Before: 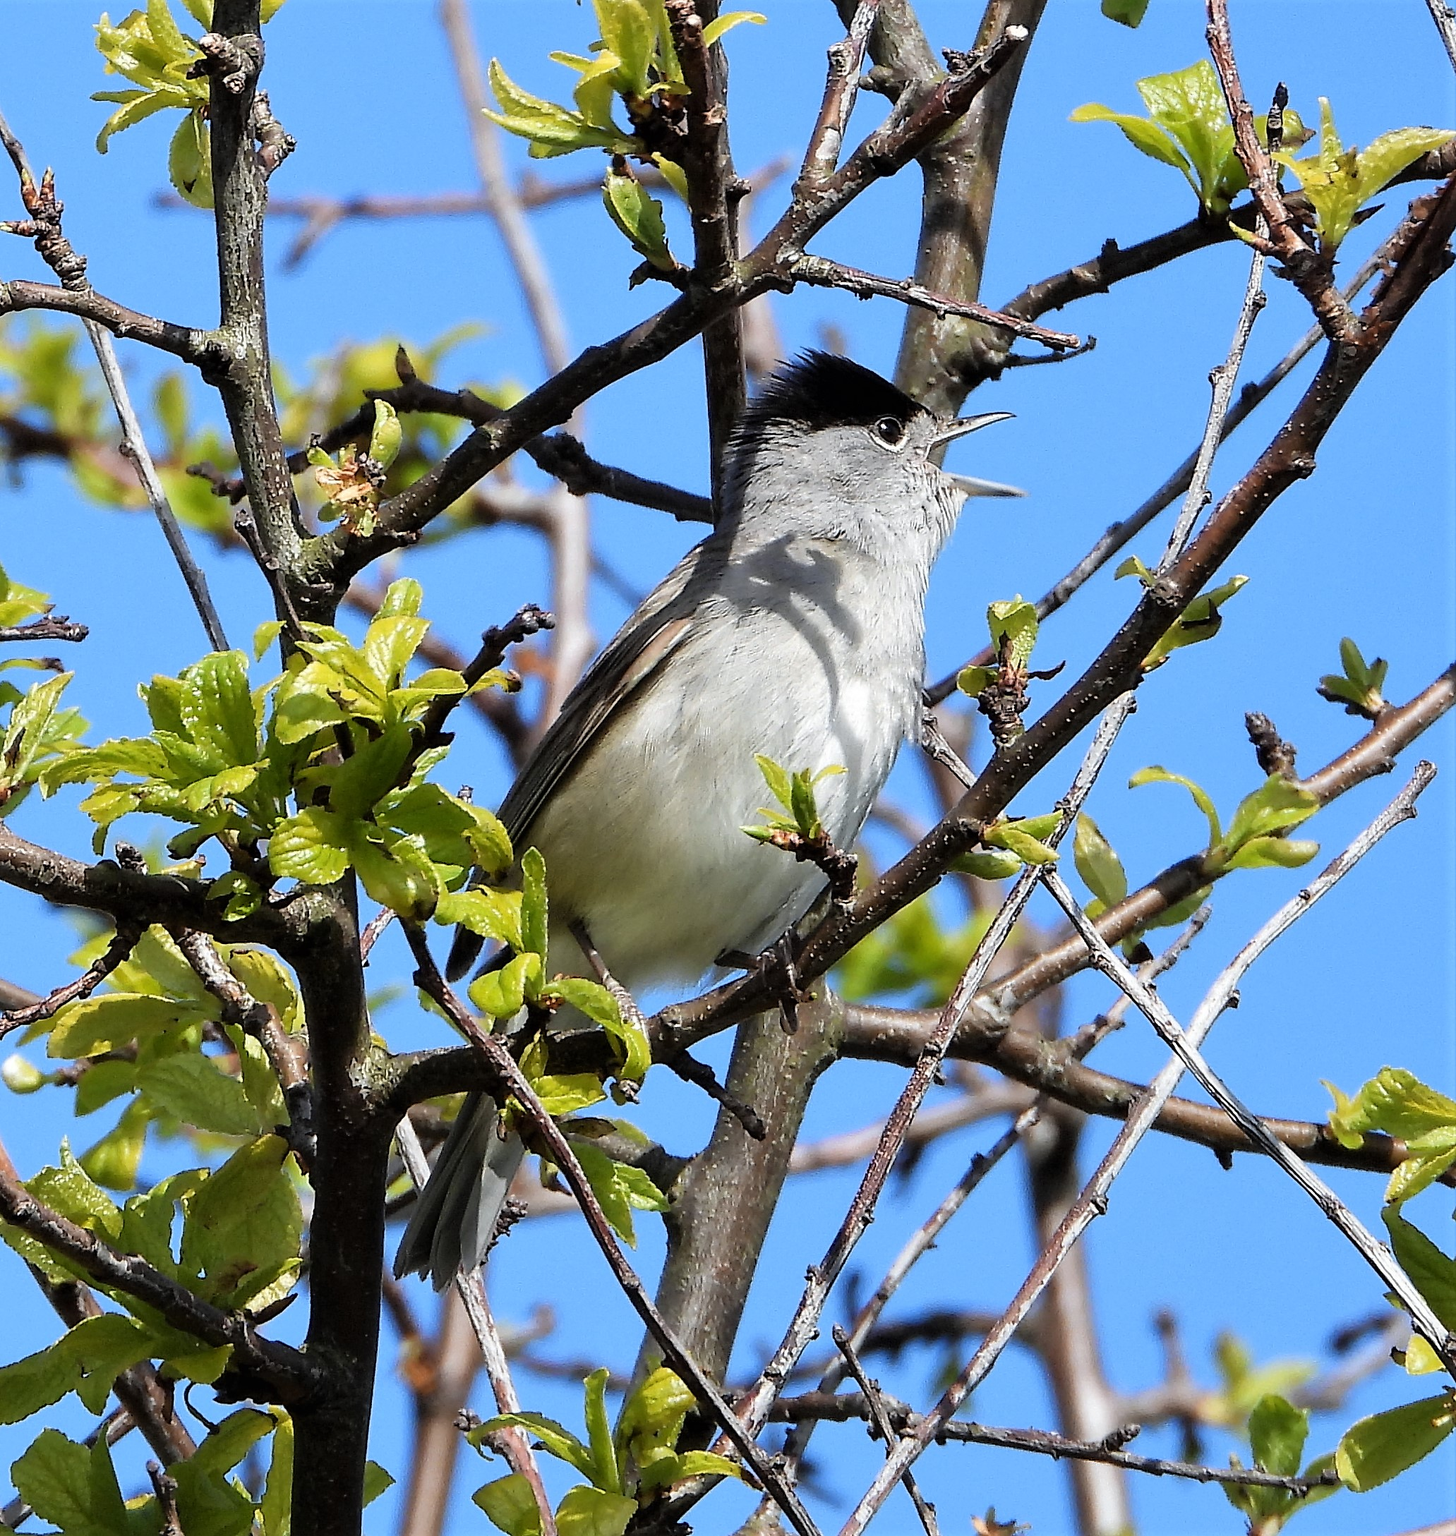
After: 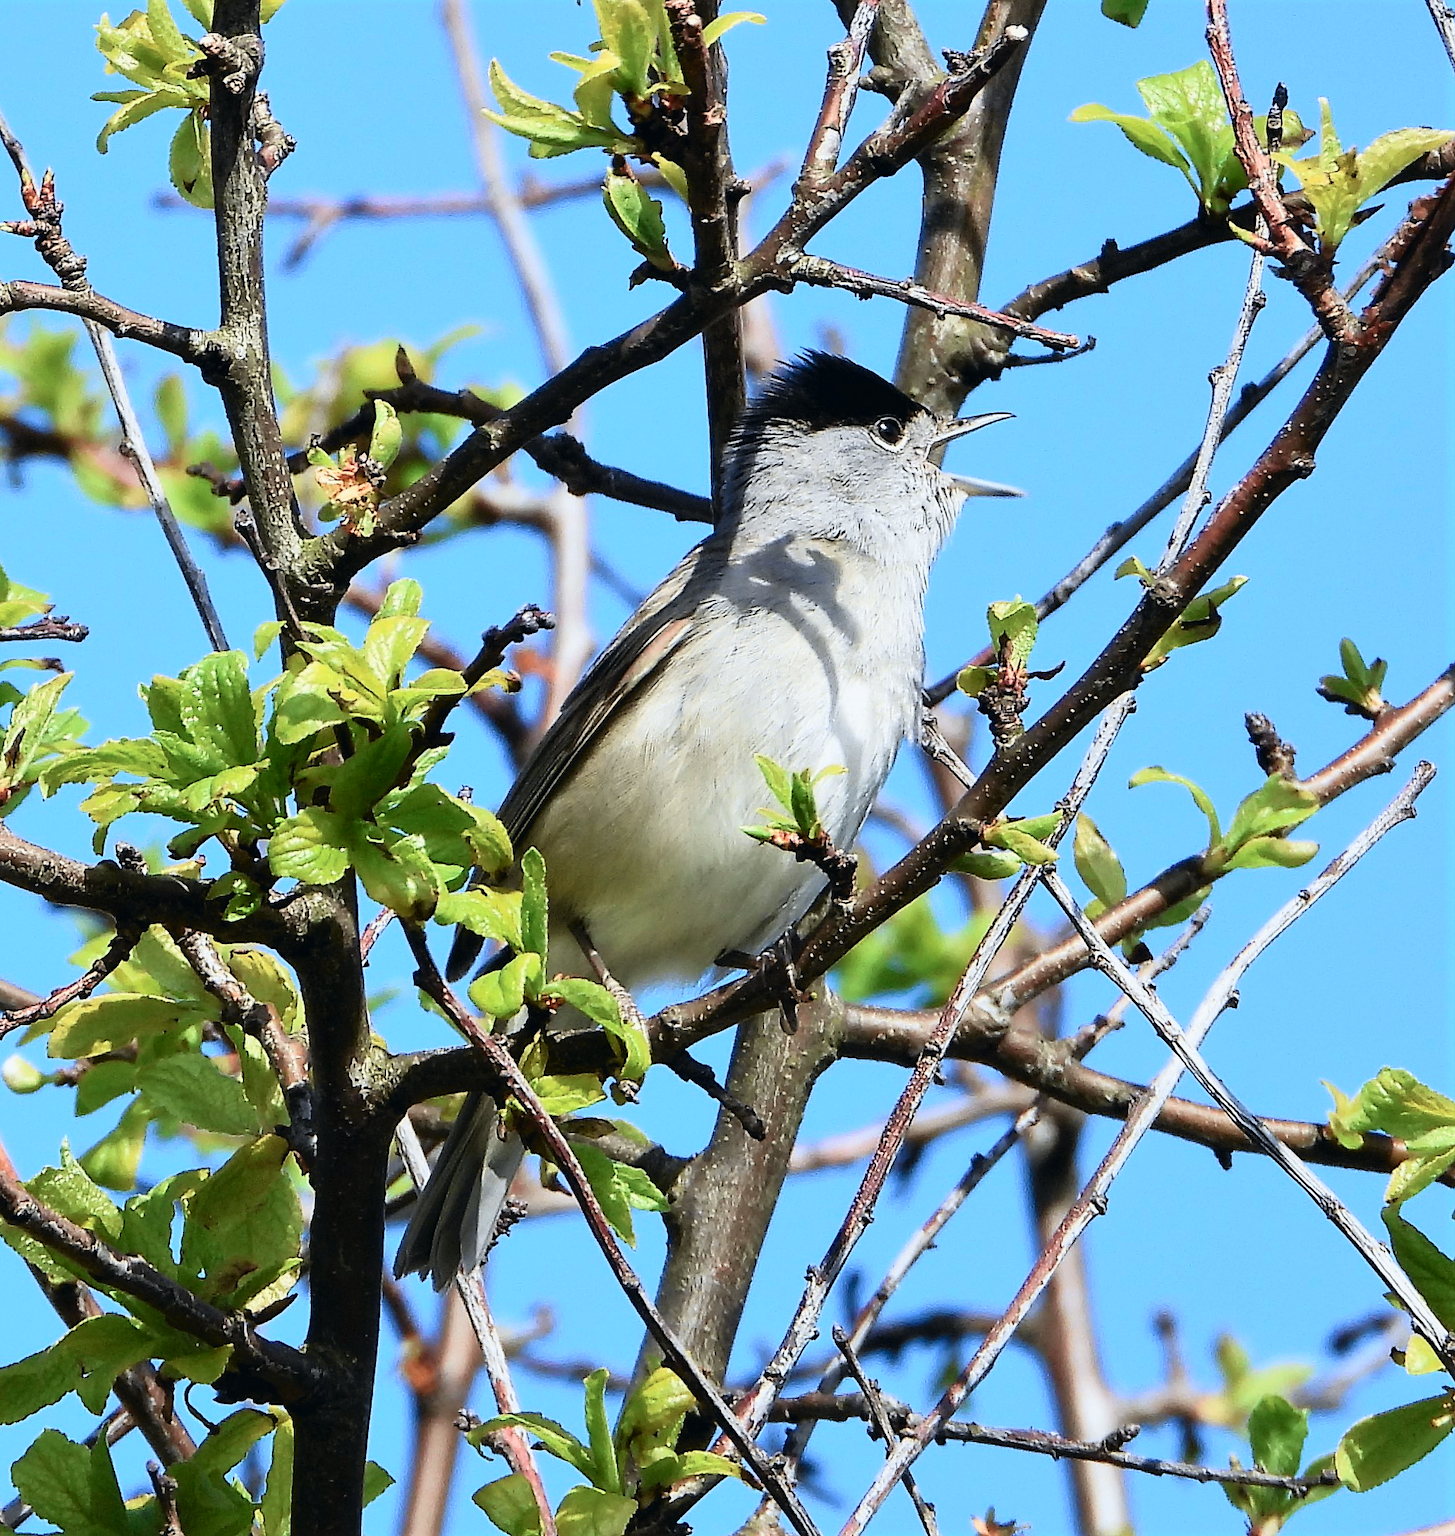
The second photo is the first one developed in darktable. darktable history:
tone curve: curves: ch0 [(0, 0.013) (0.104, 0.103) (0.258, 0.267) (0.448, 0.487) (0.709, 0.794) (0.886, 0.922) (0.994, 0.971)]; ch1 [(0, 0) (0.335, 0.298) (0.446, 0.413) (0.488, 0.484) (0.515, 0.508) (0.566, 0.593) (0.635, 0.661) (1, 1)]; ch2 [(0, 0) (0.314, 0.301) (0.437, 0.403) (0.502, 0.494) (0.528, 0.54) (0.557, 0.559) (0.612, 0.62) (0.715, 0.691) (1, 1)], color space Lab, independent channels, preserve colors none
